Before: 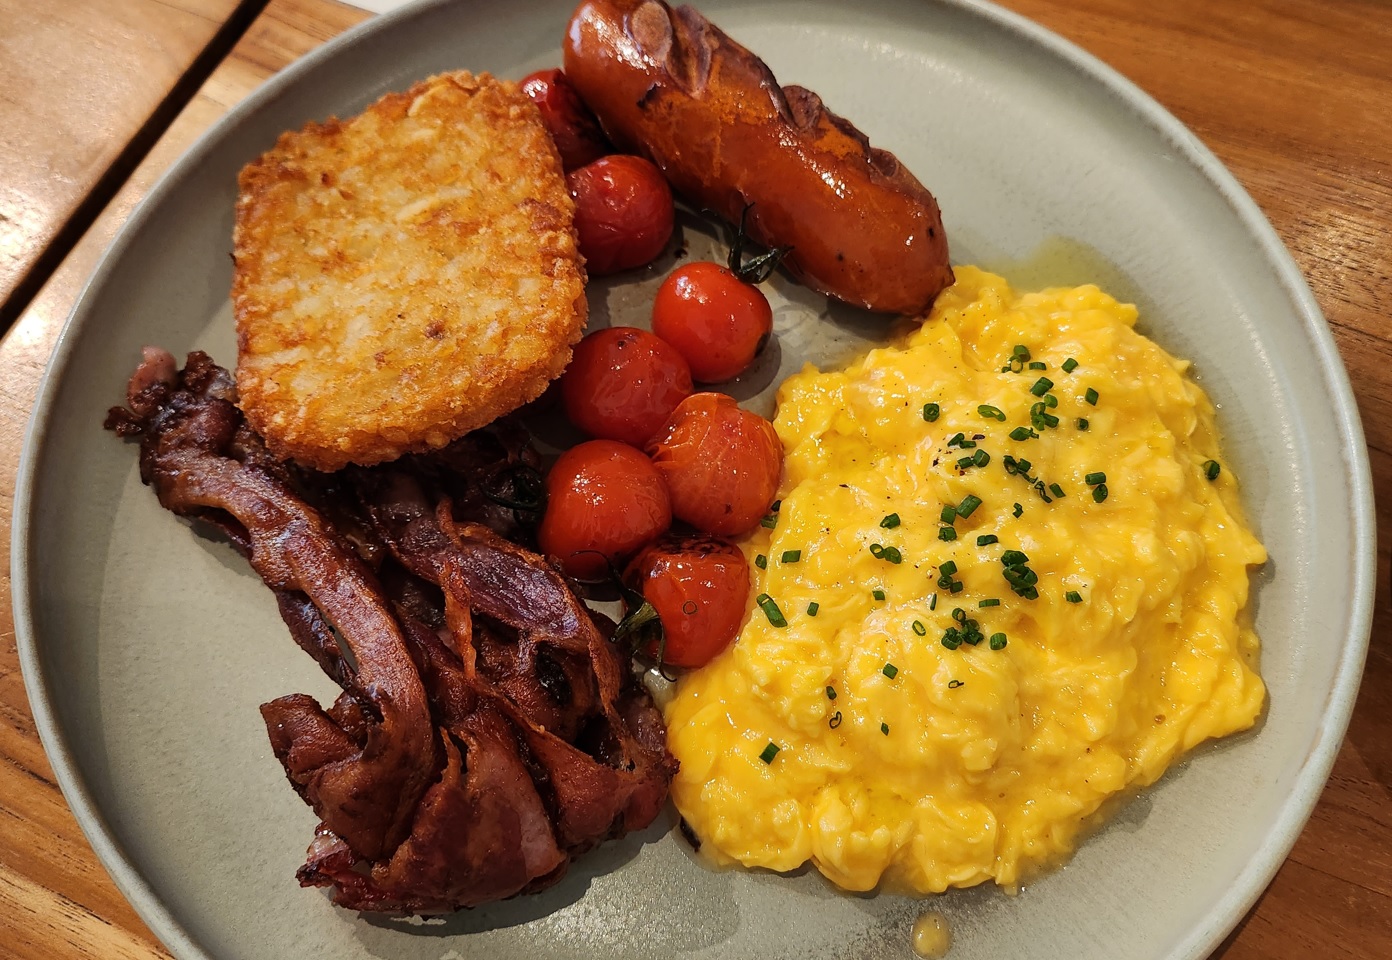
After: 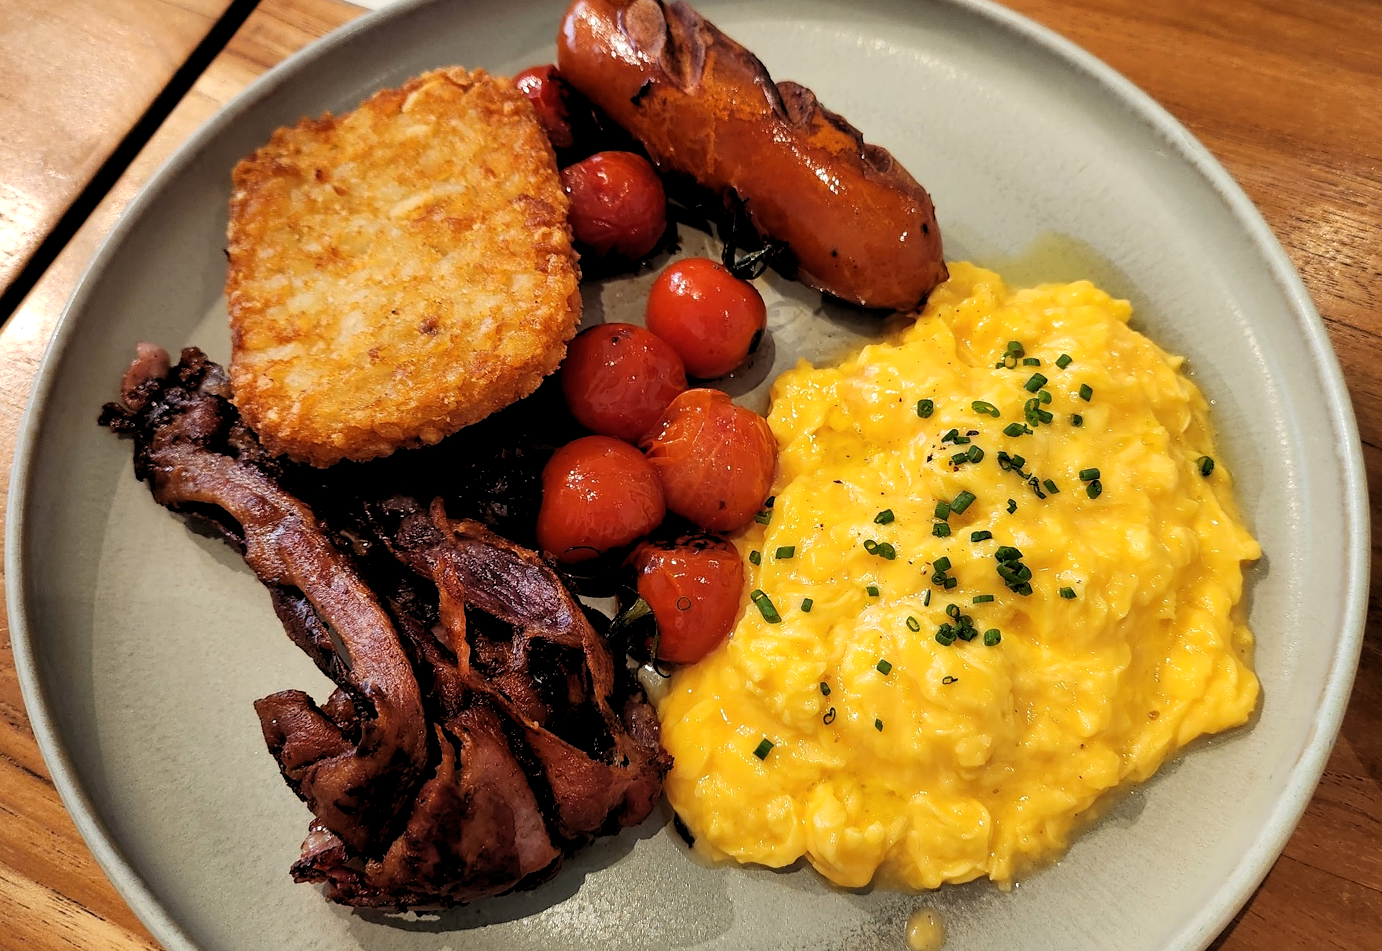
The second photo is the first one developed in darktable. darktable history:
rgb levels: levels [[0.01, 0.419, 0.839], [0, 0.5, 1], [0, 0.5, 1]]
crop: left 0.434%, top 0.485%, right 0.244%, bottom 0.386%
